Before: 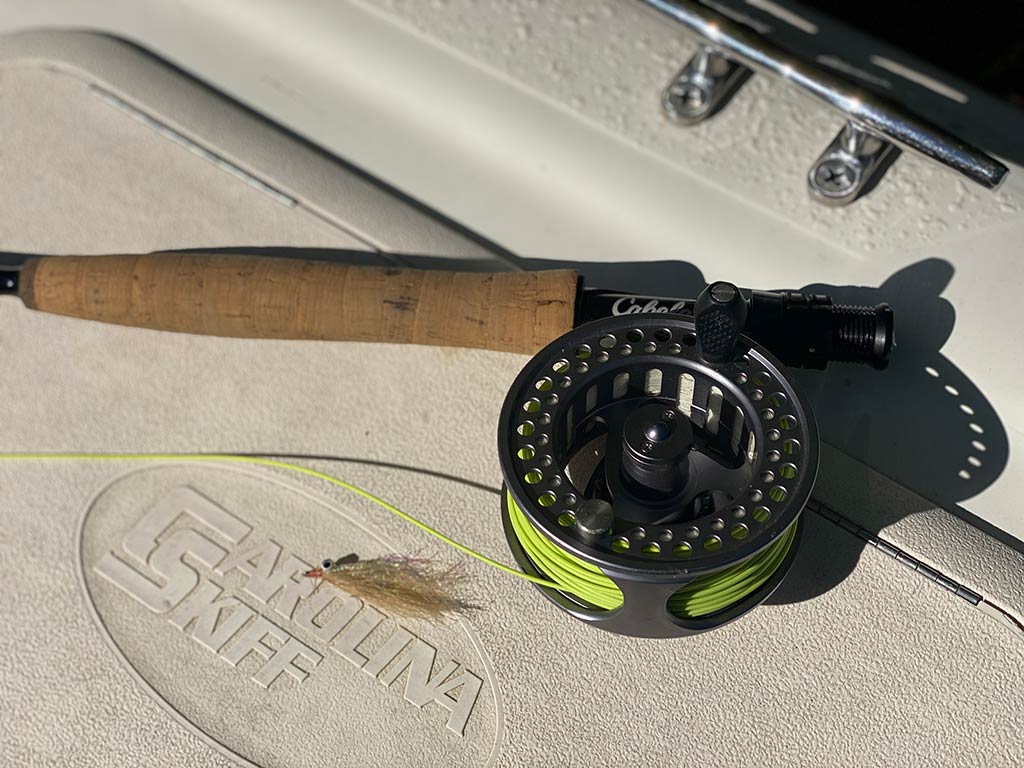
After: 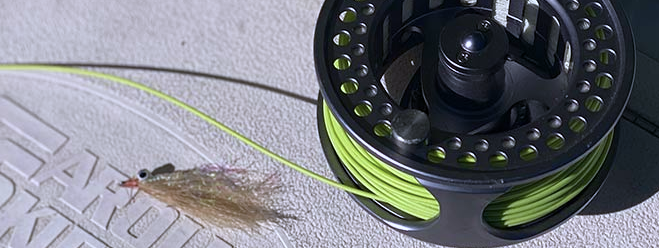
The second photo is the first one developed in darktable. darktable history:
color calibration: illuminant as shot in camera, x 0.379, y 0.396, temperature 4134.39 K
crop: left 18.066%, top 50.886%, right 17.551%, bottom 16.806%
